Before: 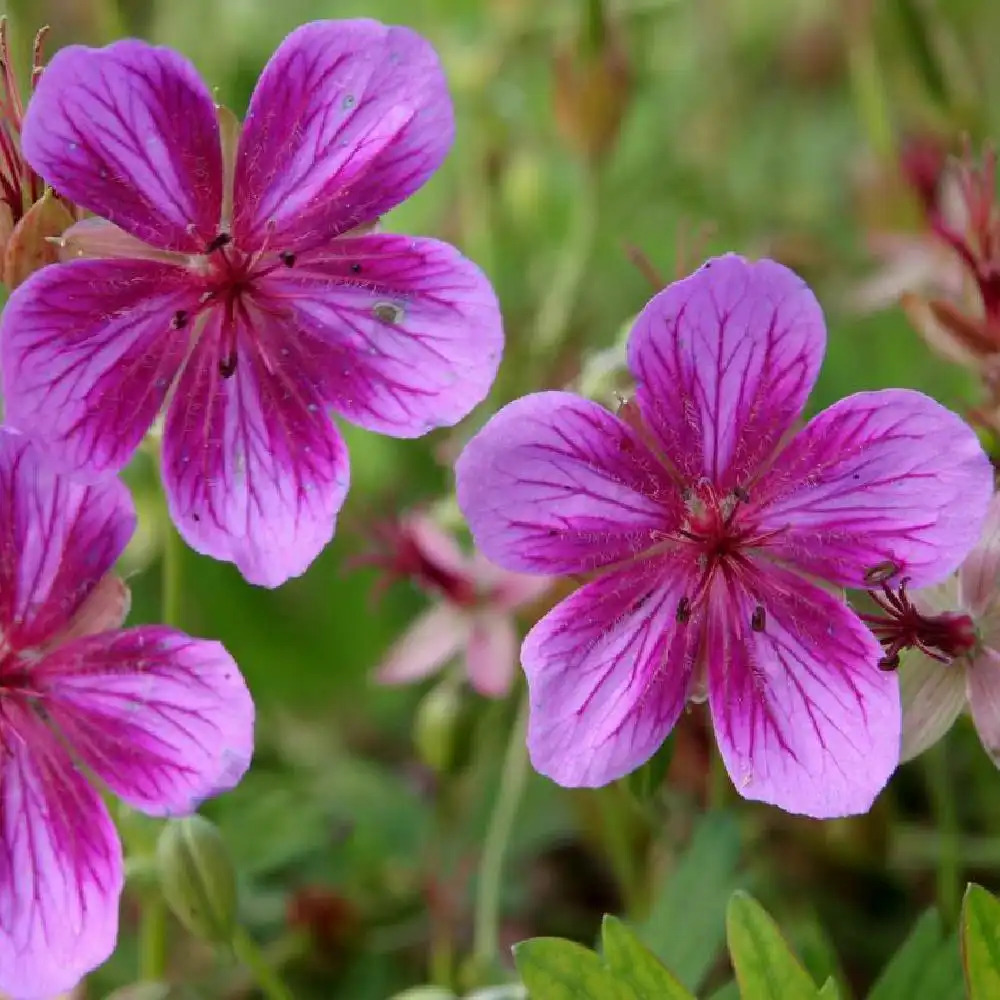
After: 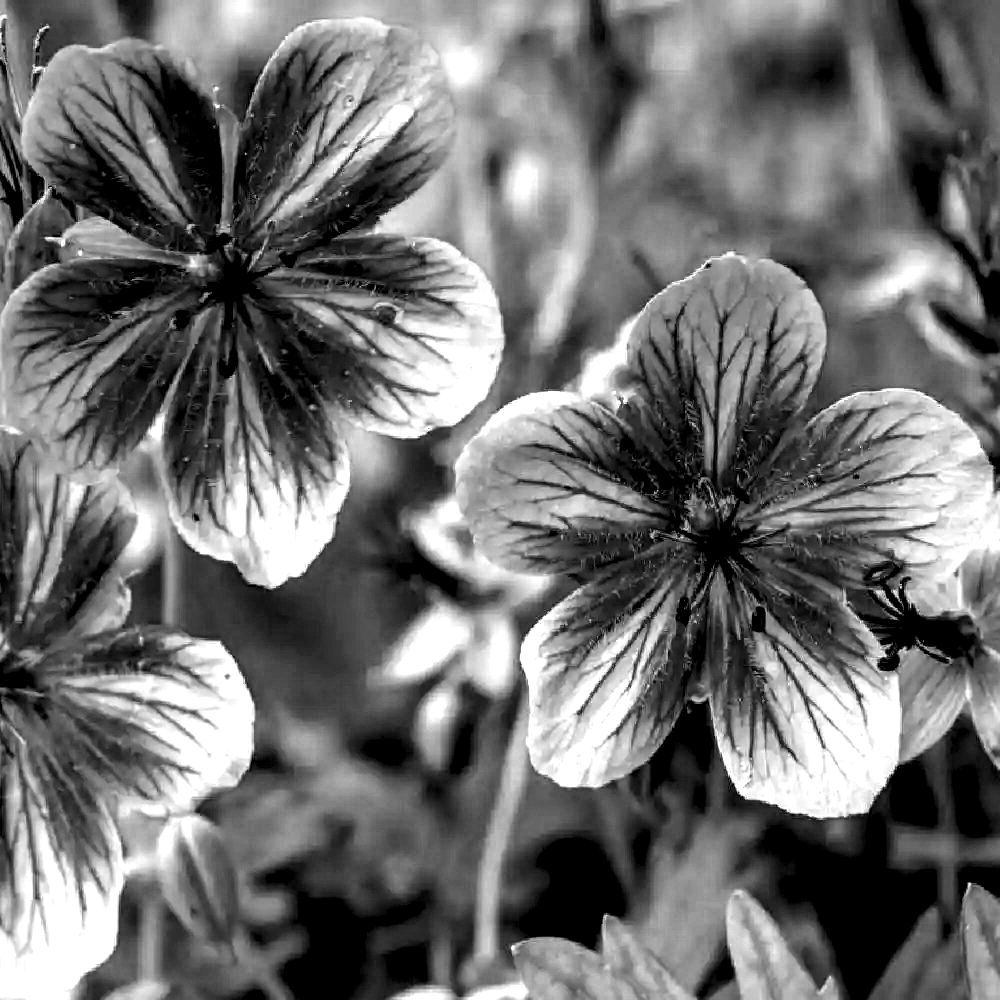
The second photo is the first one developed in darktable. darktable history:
monochrome: a -3.63, b -0.465
local contrast: highlights 115%, shadows 42%, detail 293%
